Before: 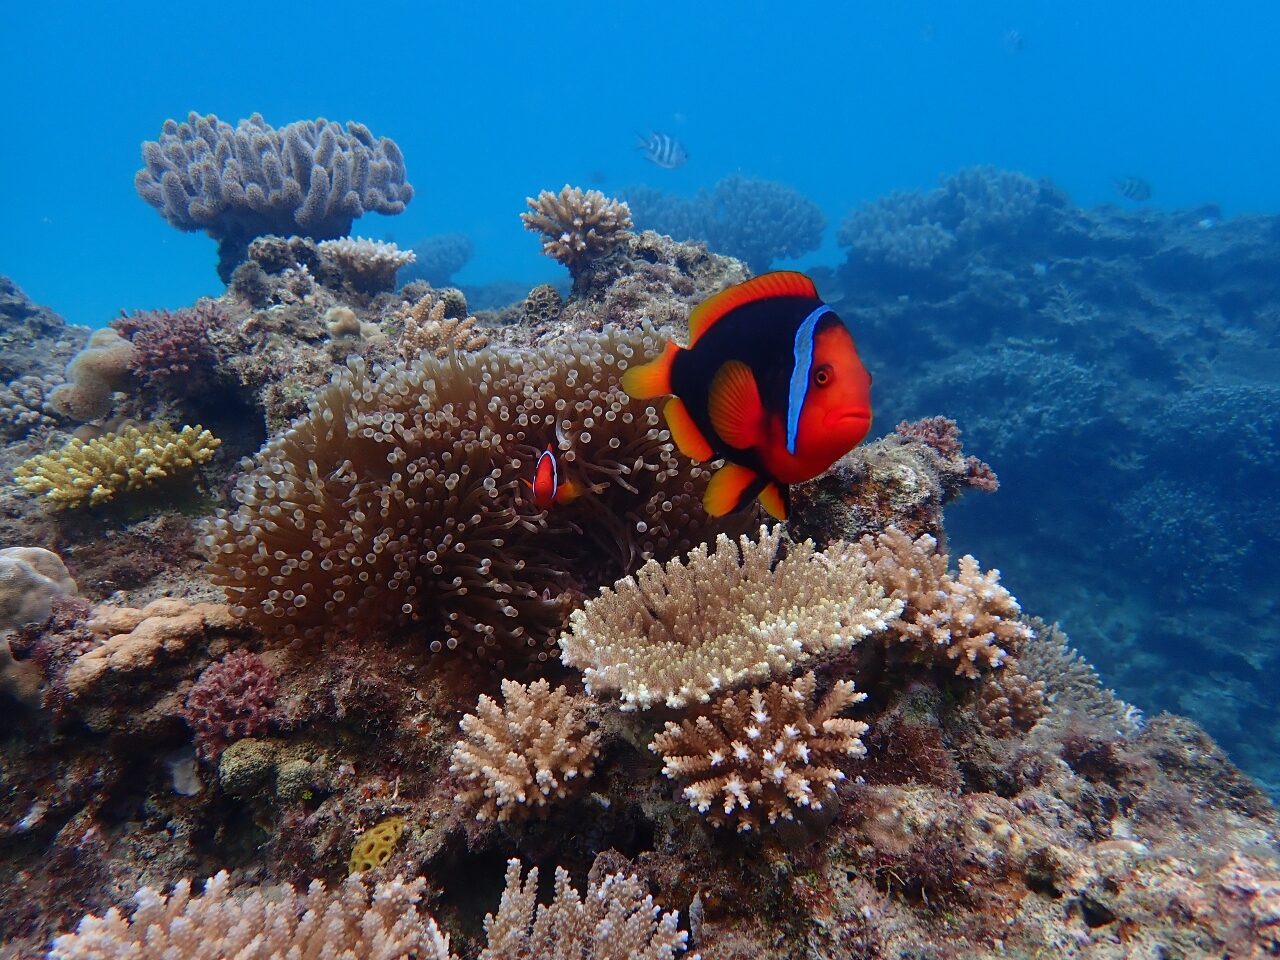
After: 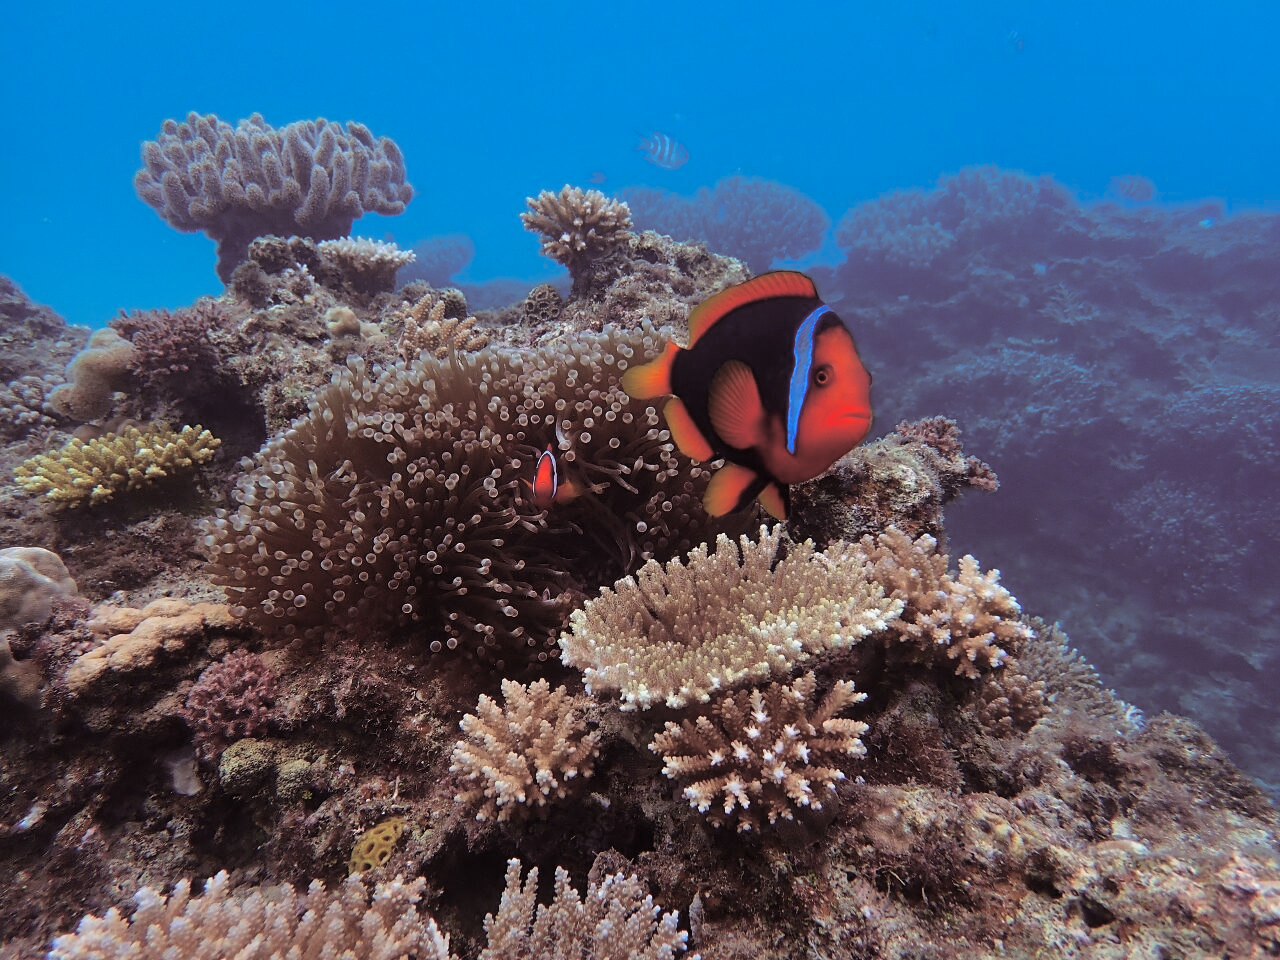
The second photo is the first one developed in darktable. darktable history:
split-toning: shadows › saturation 0.24, highlights › hue 54°, highlights › saturation 0.24
shadows and highlights: shadows 43.71, white point adjustment -1.46, soften with gaussian
